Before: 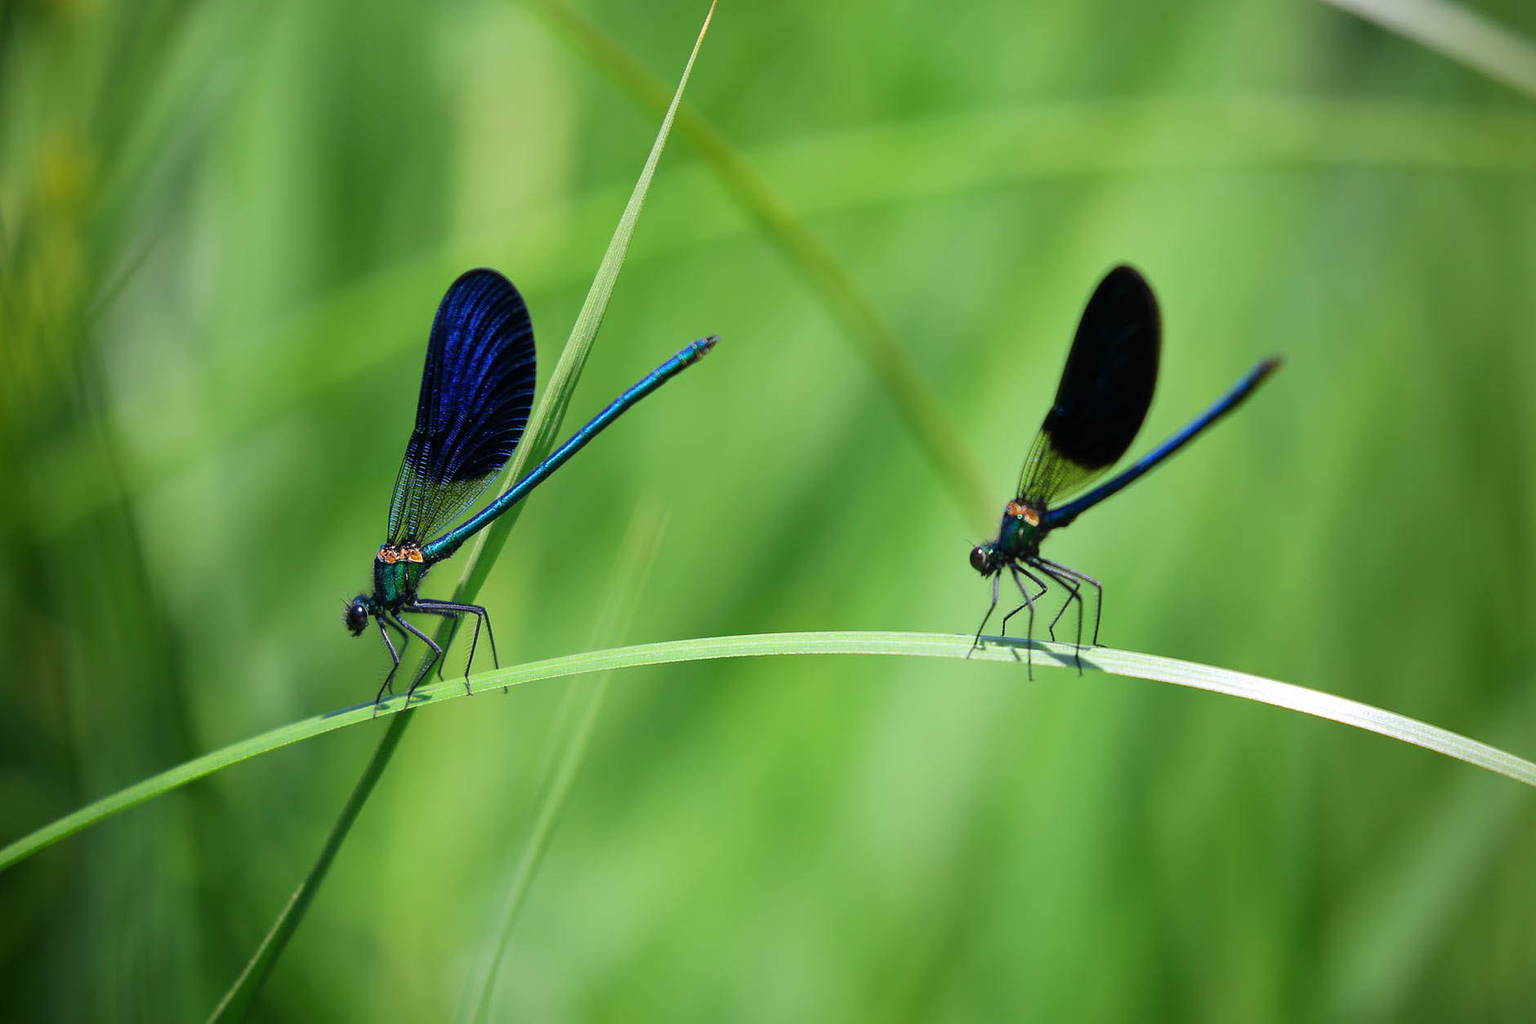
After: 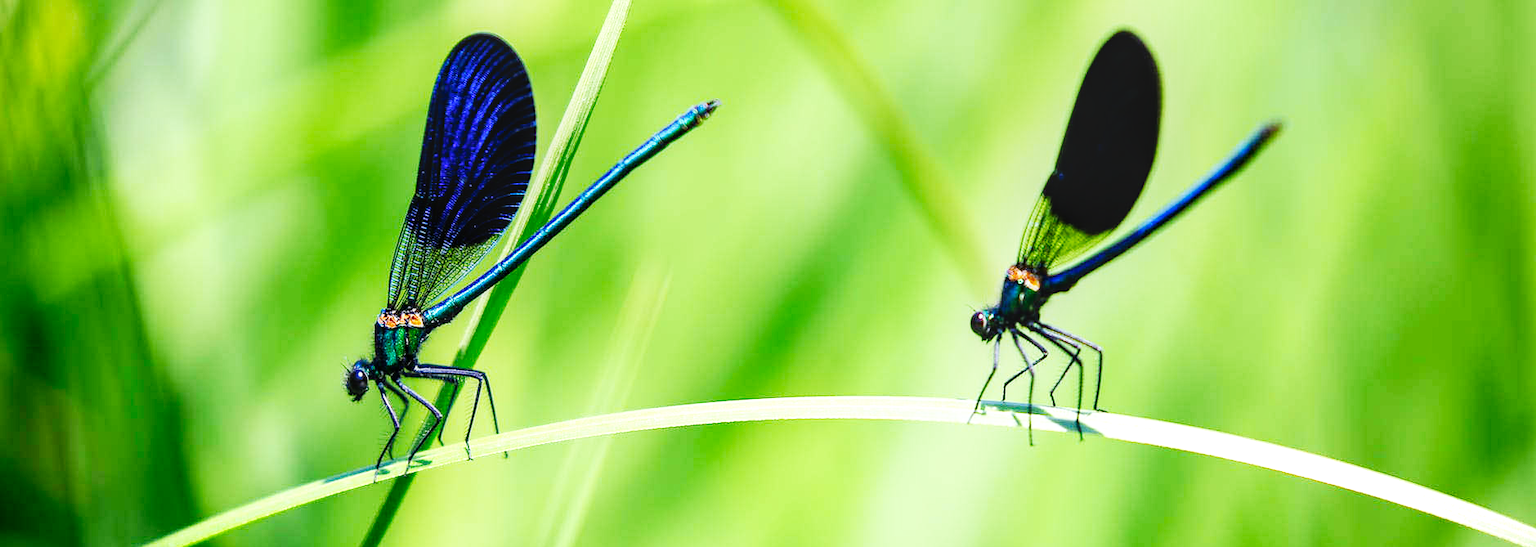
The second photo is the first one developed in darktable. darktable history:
local contrast: detail 130%
crop and rotate: top 23.043%, bottom 23.437%
tone equalizer: -8 EV -0.002 EV, -7 EV 0.005 EV, -6 EV -0.009 EV, -5 EV 0.011 EV, -4 EV -0.012 EV, -3 EV 0.007 EV, -2 EV -0.062 EV, -1 EV -0.293 EV, +0 EV -0.582 EV, smoothing diameter 2%, edges refinement/feathering 20, mask exposure compensation -1.57 EV, filter diffusion 5
base curve: curves: ch0 [(0, 0) (0.007, 0.004) (0.027, 0.03) (0.046, 0.07) (0.207, 0.54) (0.442, 0.872) (0.673, 0.972) (1, 1)], preserve colors none
white balance: red 0.988, blue 1.017
